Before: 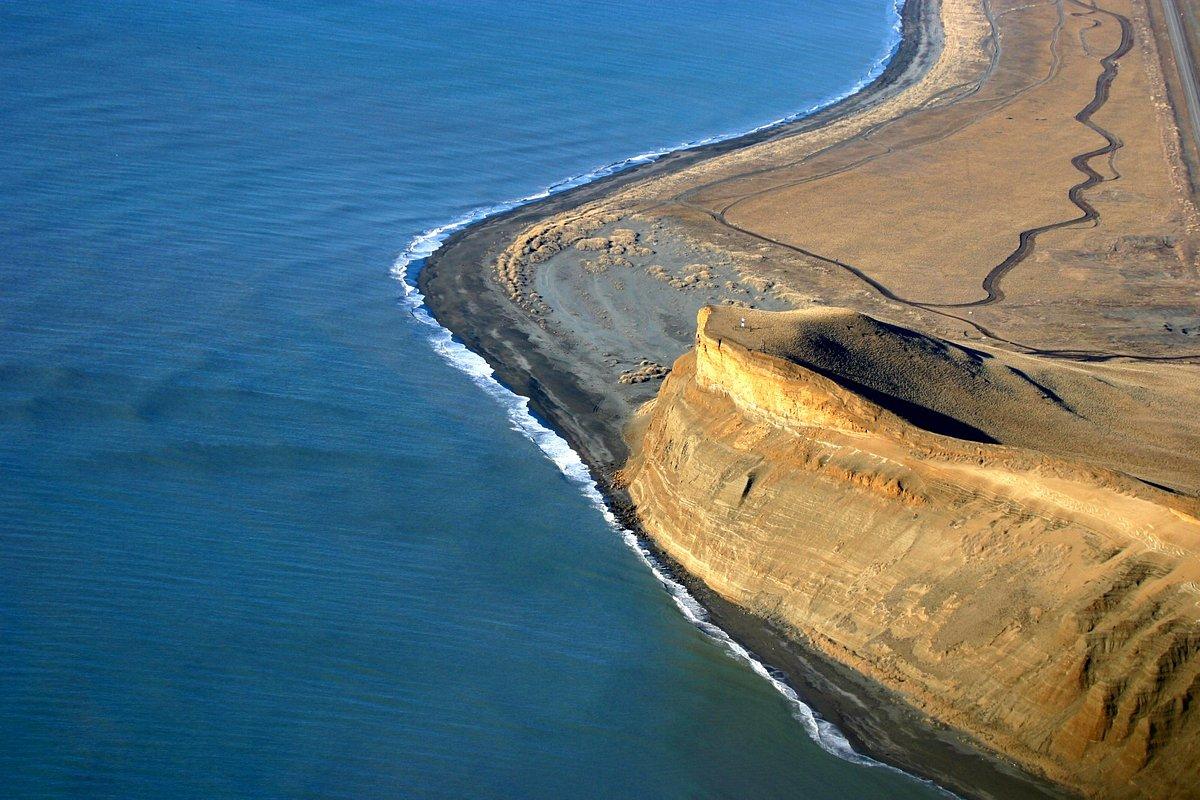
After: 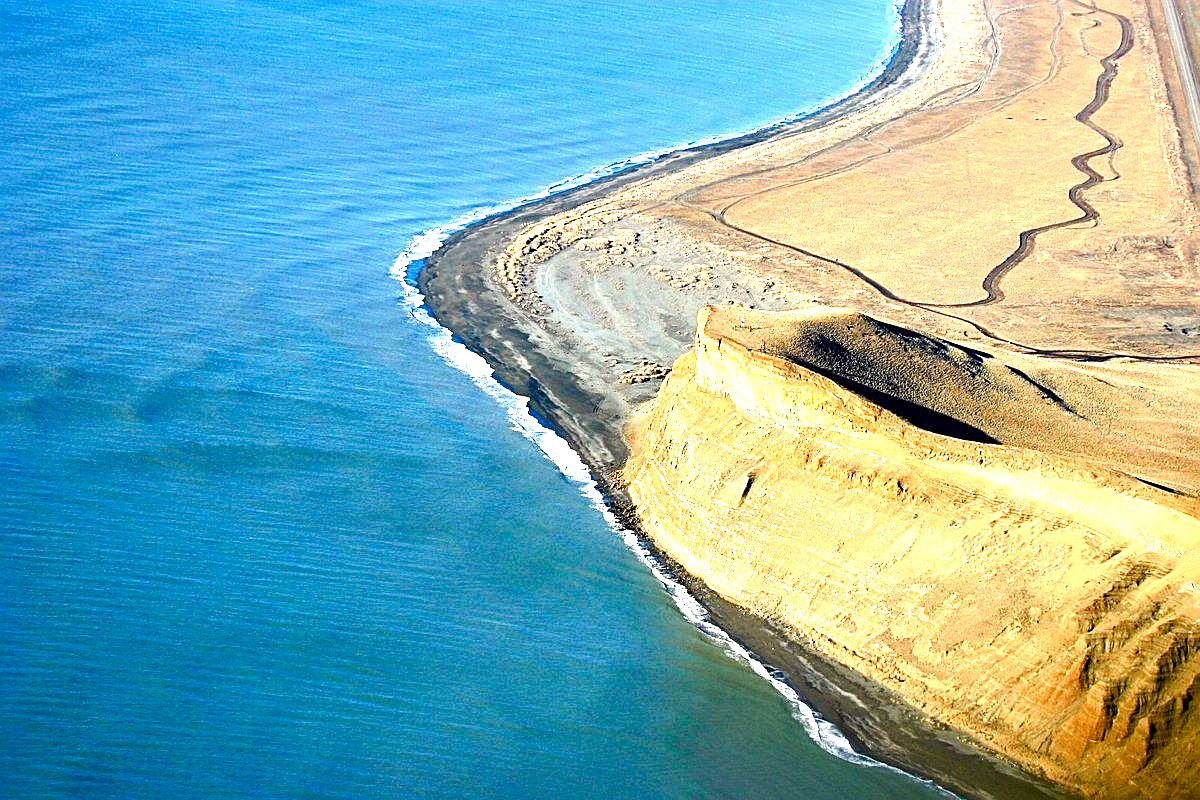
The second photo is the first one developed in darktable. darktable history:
white balance: red 1.045, blue 0.932
color balance rgb: perceptual saturation grading › global saturation 20%, perceptual saturation grading › highlights -25%, perceptual saturation grading › shadows 50%
exposure: black level correction 0, exposure 1.2 EV, compensate highlight preservation false
tone equalizer: -8 EV -0.417 EV, -7 EV -0.389 EV, -6 EV -0.333 EV, -5 EV -0.222 EV, -3 EV 0.222 EV, -2 EV 0.333 EV, -1 EV 0.389 EV, +0 EV 0.417 EV, edges refinement/feathering 500, mask exposure compensation -1.57 EV, preserve details no
sharpen: on, module defaults
